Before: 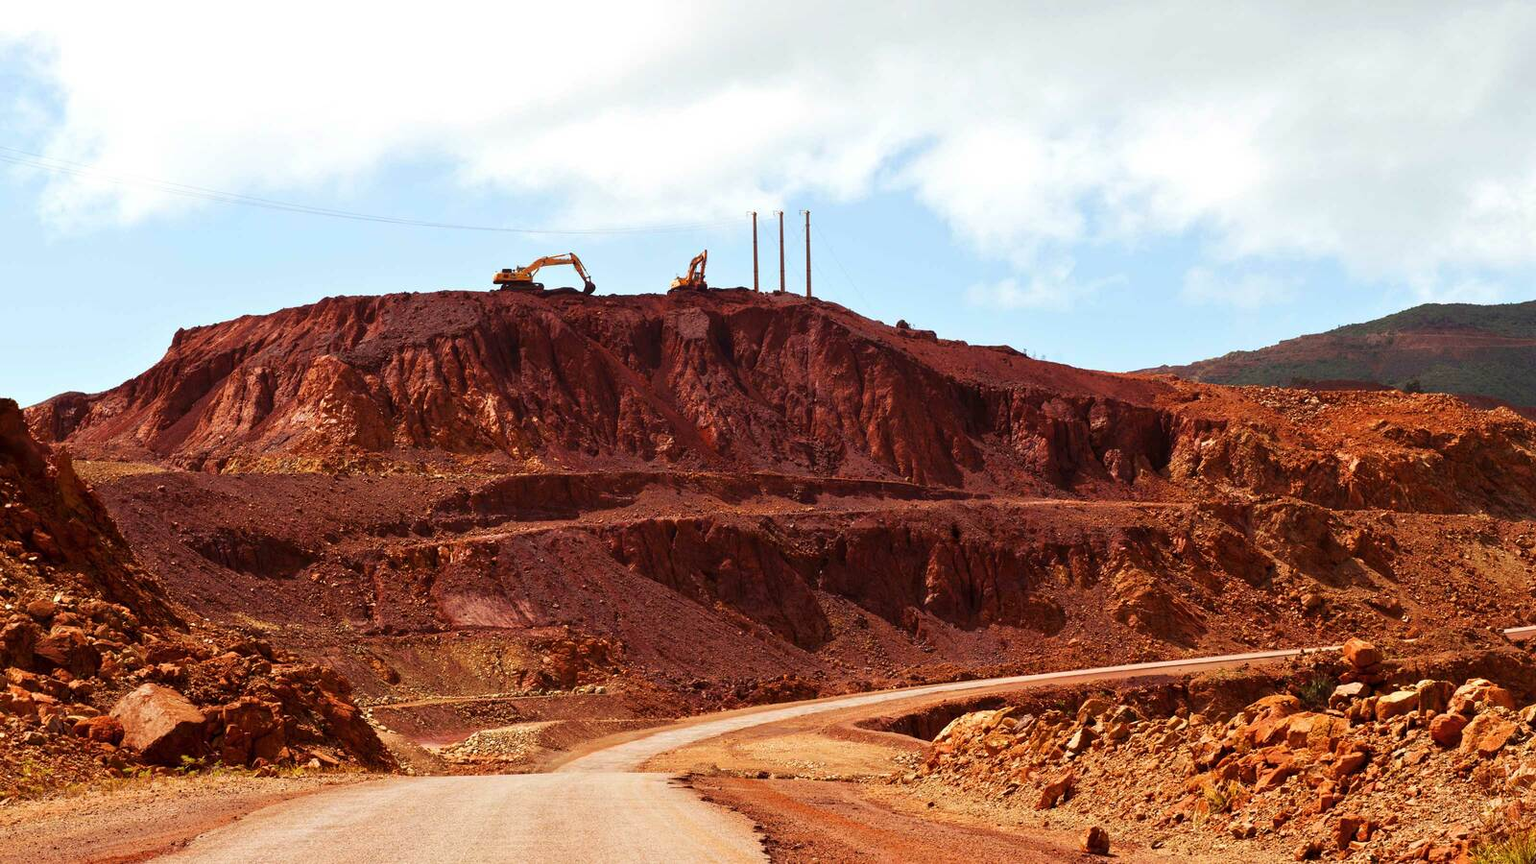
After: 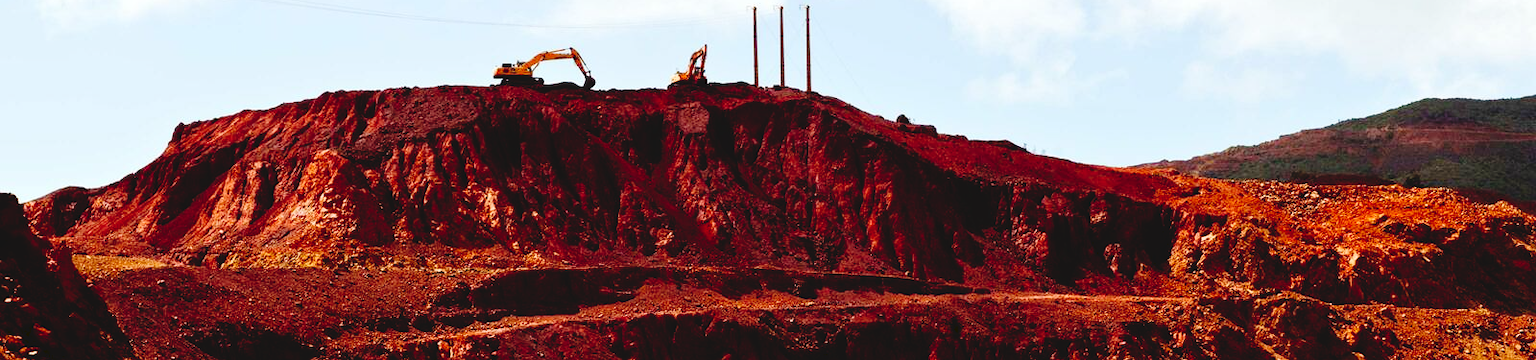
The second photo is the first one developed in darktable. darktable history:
tone curve: curves: ch0 [(0, 0) (0.003, 0.068) (0.011, 0.068) (0.025, 0.068) (0.044, 0.068) (0.069, 0.072) (0.1, 0.072) (0.136, 0.077) (0.177, 0.095) (0.224, 0.126) (0.277, 0.2) (0.335, 0.3) (0.399, 0.407) (0.468, 0.52) (0.543, 0.624) (0.623, 0.721) (0.709, 0.811) (0.801, 0.88) (0.898, 0.942) (1, 1)], preserve colors none
crop and rotate: top 23.84%, bottom 34.294%
